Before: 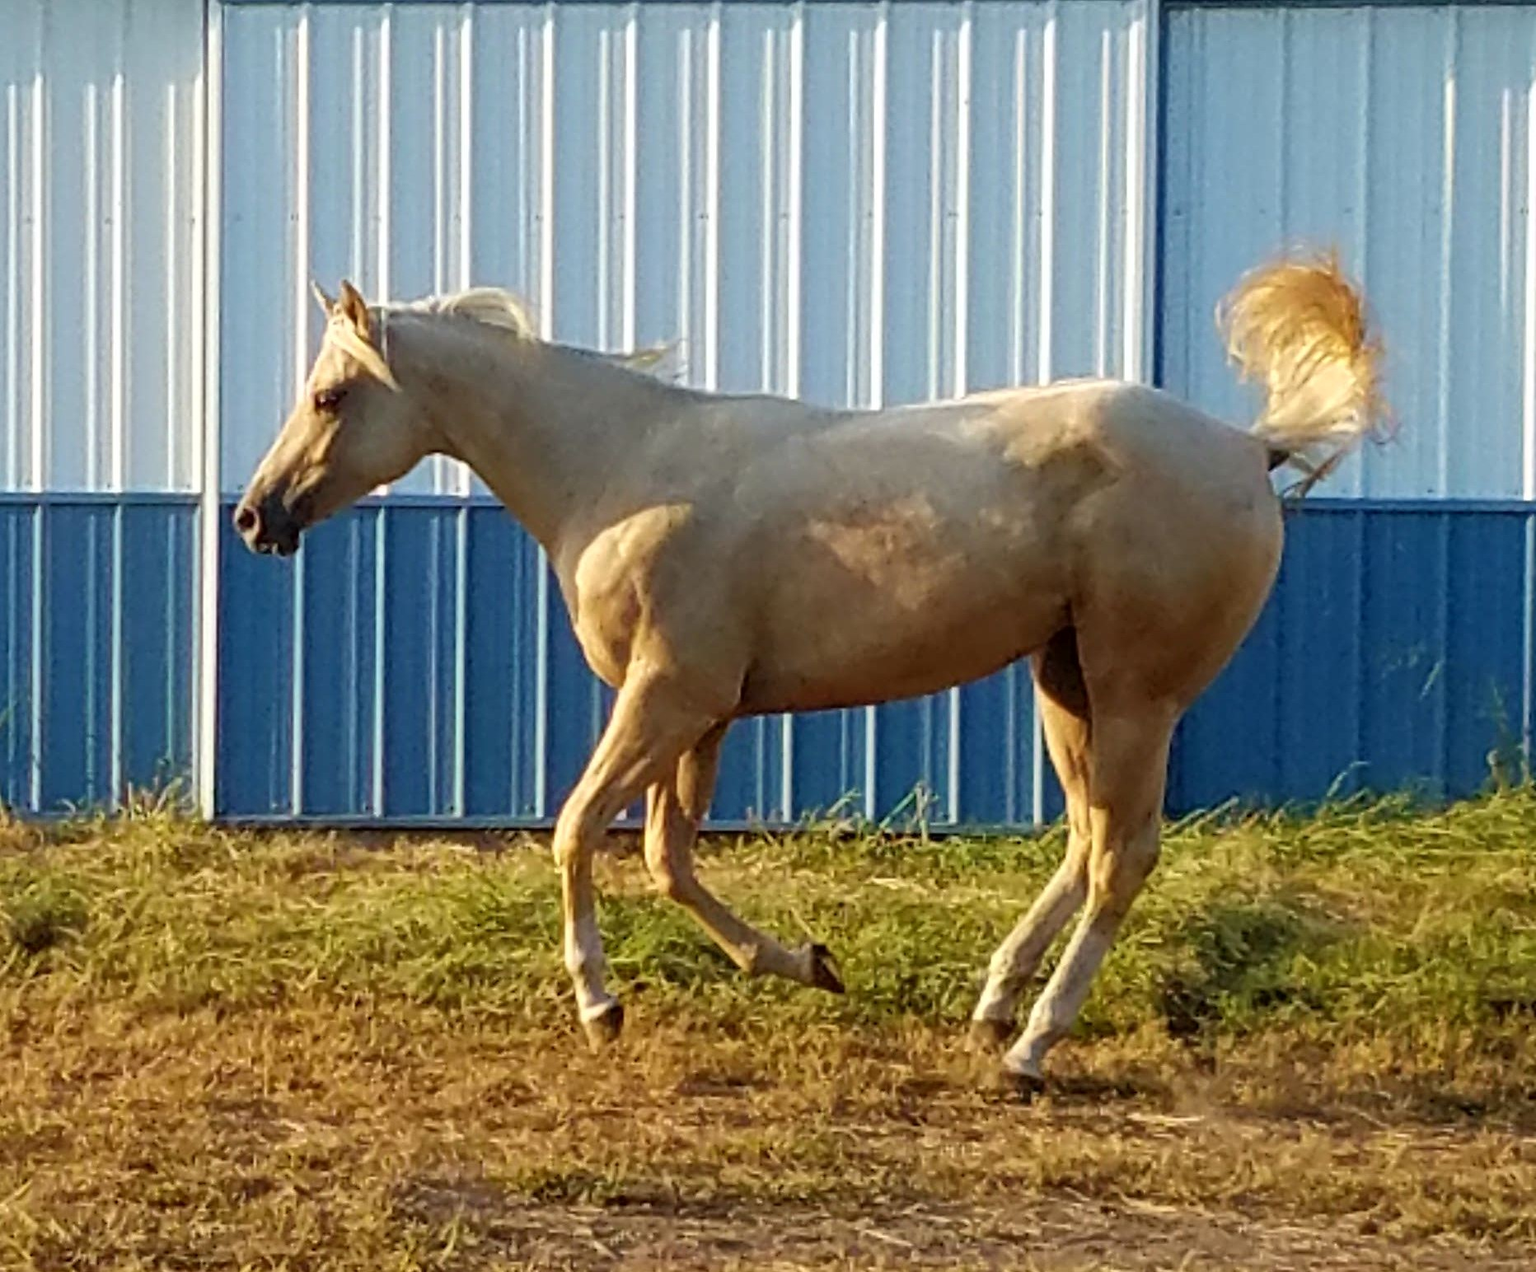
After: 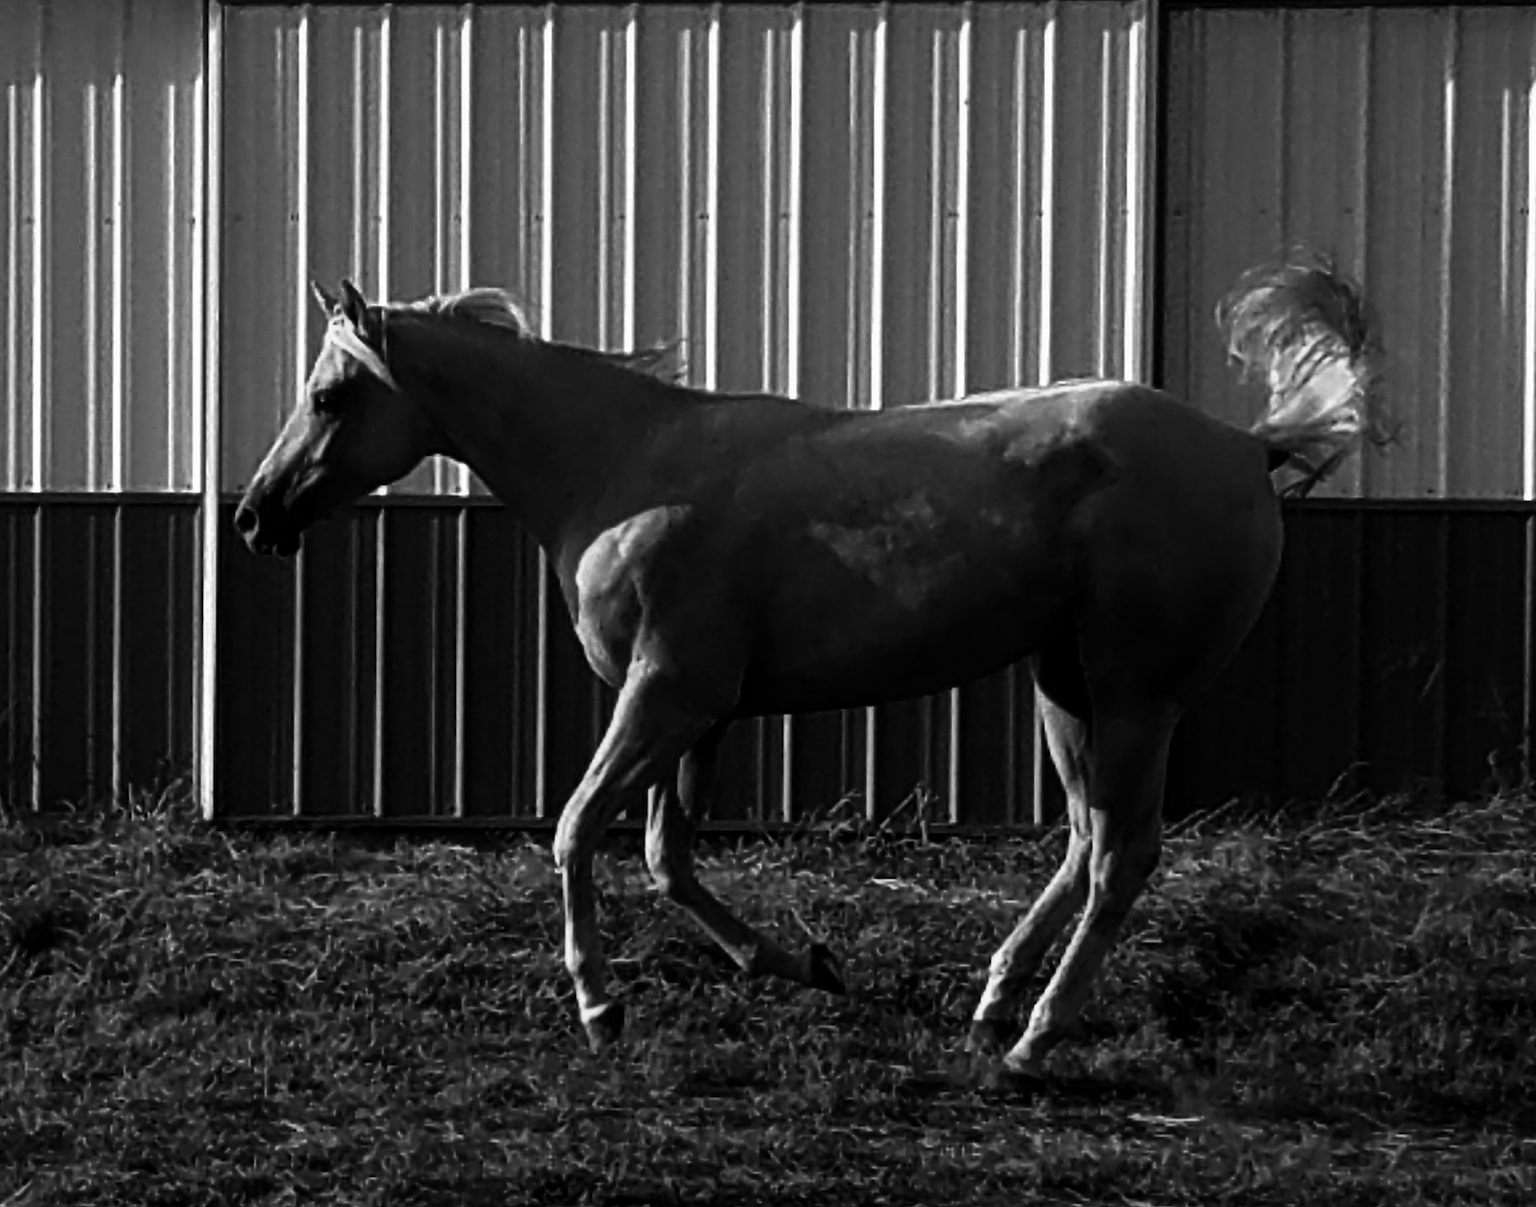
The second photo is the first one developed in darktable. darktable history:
haze removal: strength -0.05
contrast brightness saturation: contrast 0.02, brightness -1, saturation -1
crop and rotate: top 0%, bottom 5.097%
